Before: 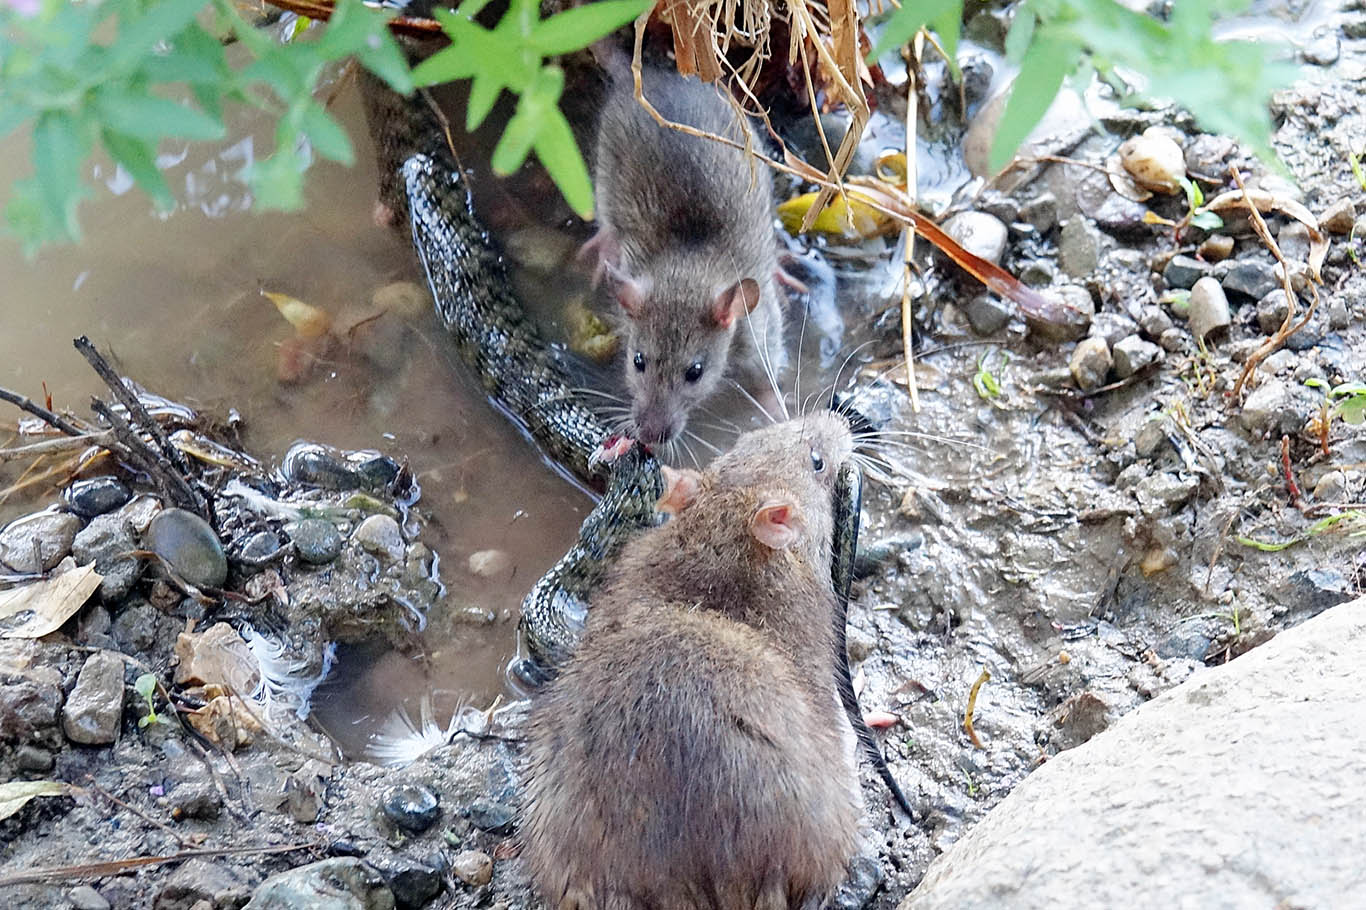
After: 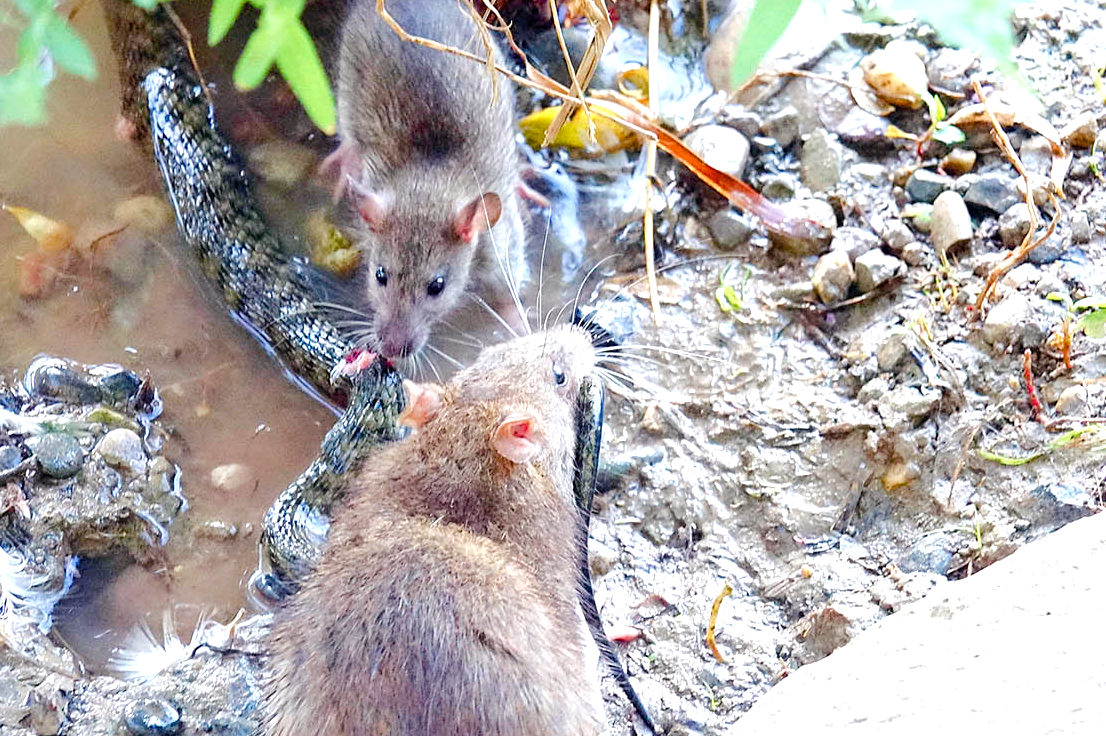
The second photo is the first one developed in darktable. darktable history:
crop: left 18.96%, top 9.476%, right 0%, bottom 9.585%
exposure: exposure 0.576 EV, compensate highlight preservation false
color balance rgb: power › chroma 0.324%, power › hue 22.54°, perceptual saturation grading › global saturation 20%, perceptual saturation grading › highlights -25.763%, perceptual saturation grading › shadows 49.805%, perceptual brilliance grading › mid-tones 9.191%, perceptual brilliance grading › shadows 14.984%, global vibrance 20%
